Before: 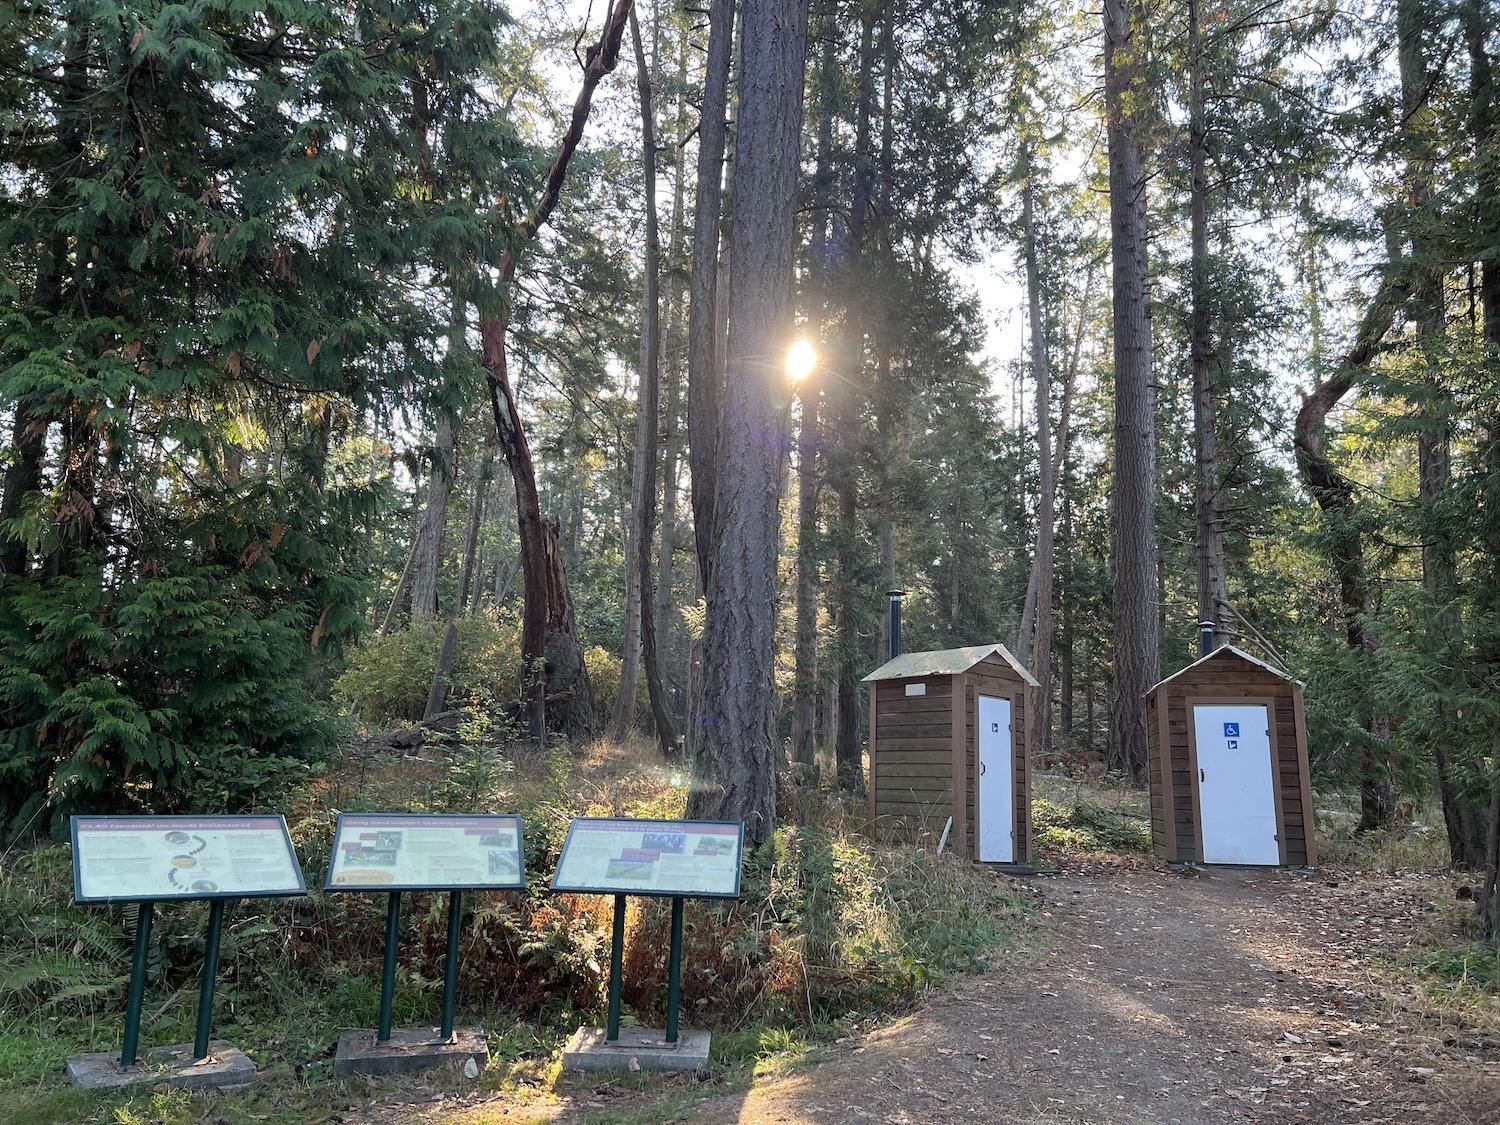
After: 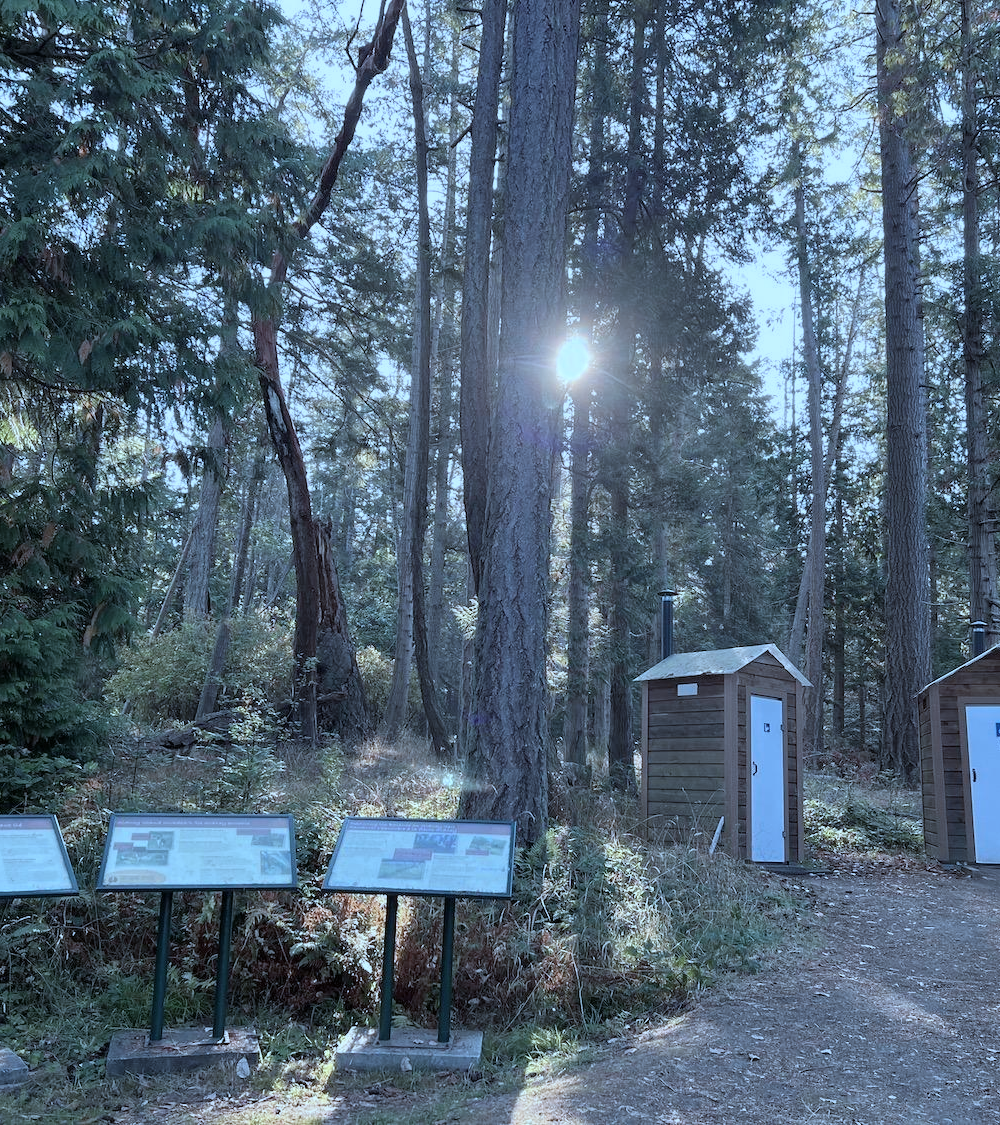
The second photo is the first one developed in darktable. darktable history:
color calibration: gray › normalize channels true, illuminant as shot in camera, x 0.377, y 0.393, temperature 4164.39 K, gamut compression 0.011
color correction: highlights a* -12.23, highlights b* -17.56, saturation 0.699
crop and rotate: left 15.319%, right 17.984%
color zones: curves: ch0 [(0, 0.5) (0.143, 0.5) (0.286, 0.5) (0.429, 0.5) (0.62, 0.489) (0.714, 0.445) (0.844, 0.496) (1, 0.5)]; ch1 [(0, 0.5) (0.143, 0.5) (0.286, 0.5) (0.429, 0.5) (0.571, 0.5) (0.714, 0.523) (0.857, 0.5) (1, 0.5)]
